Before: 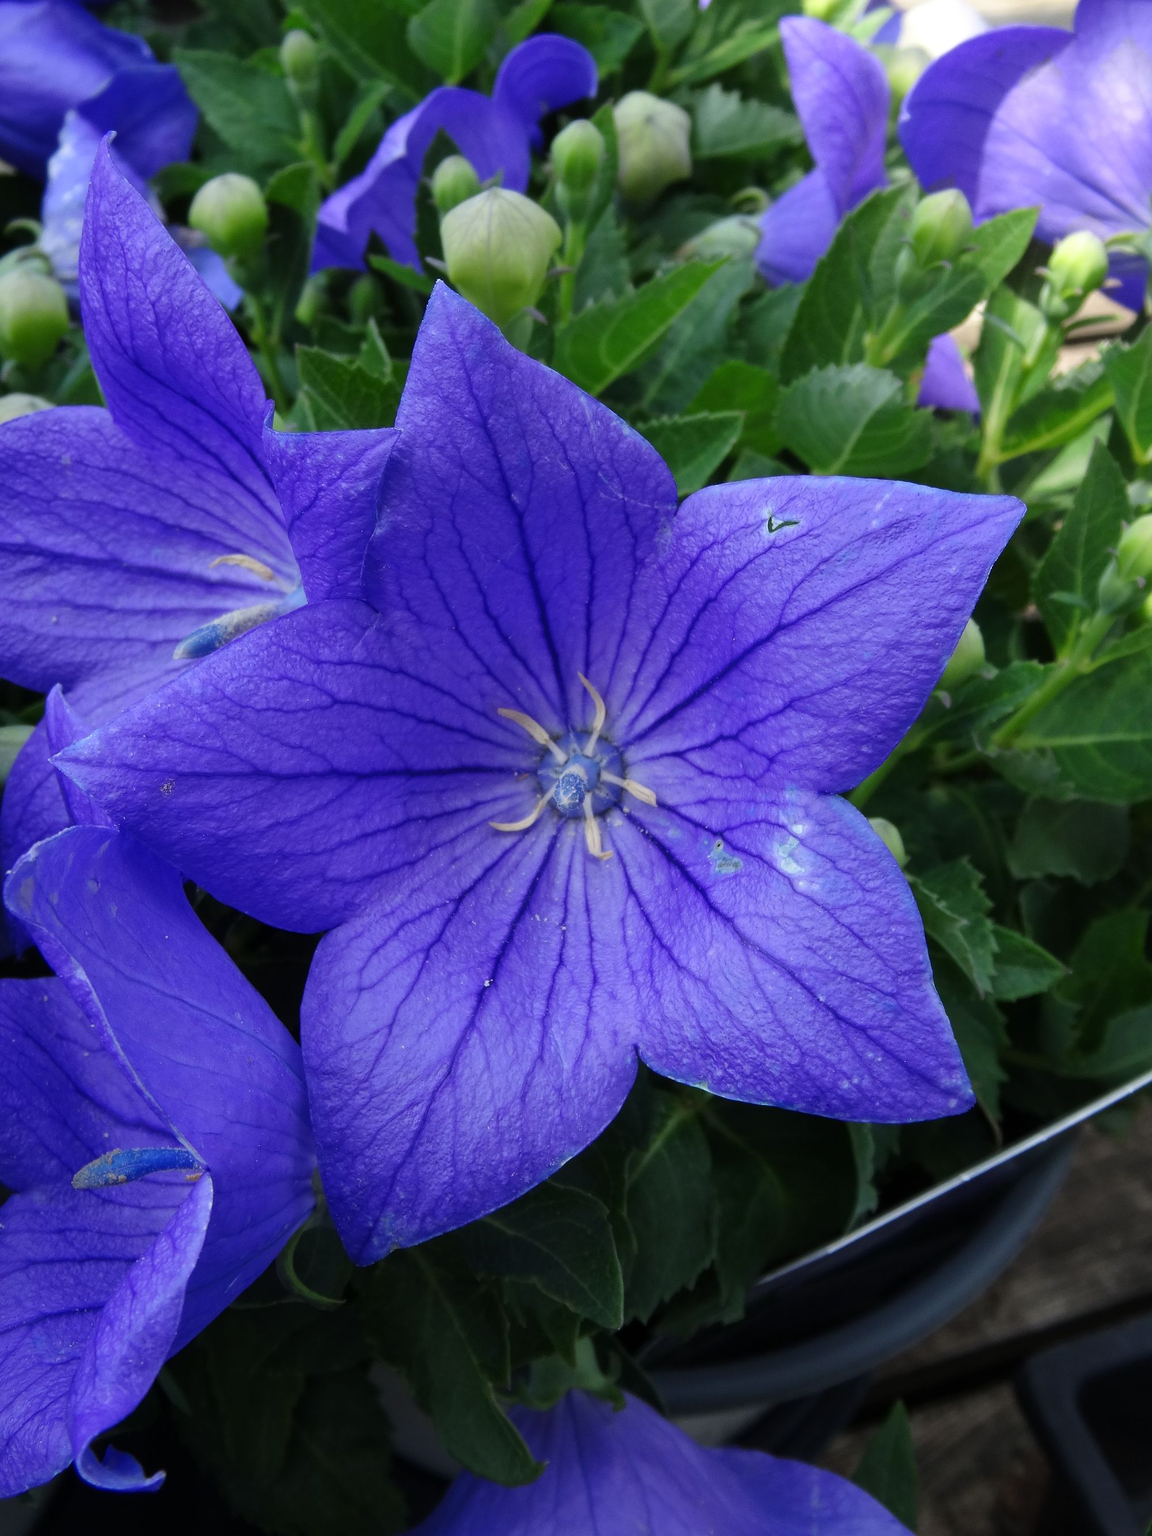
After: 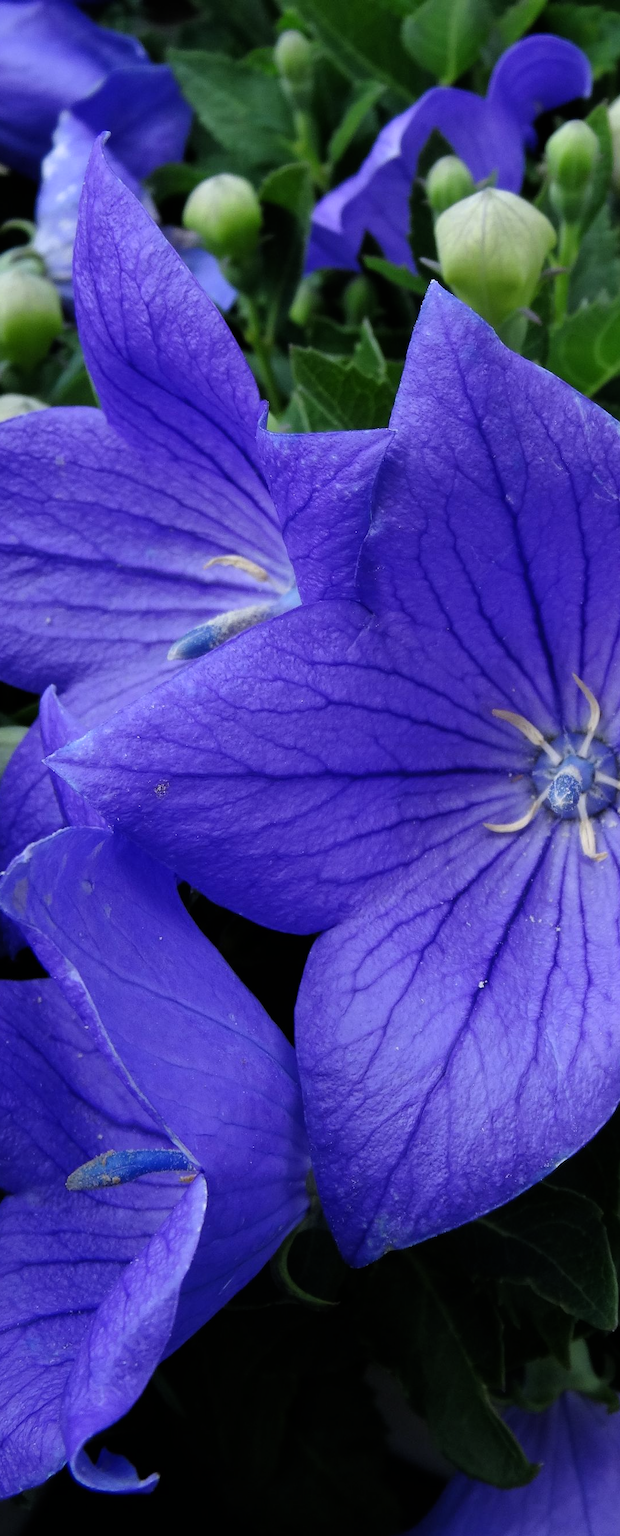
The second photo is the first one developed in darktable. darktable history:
crop: left 0.587%, right 45.588%, bottom 0.086%
filmic rgb: white relative exposure 2.45 EV, hardness 6.33
